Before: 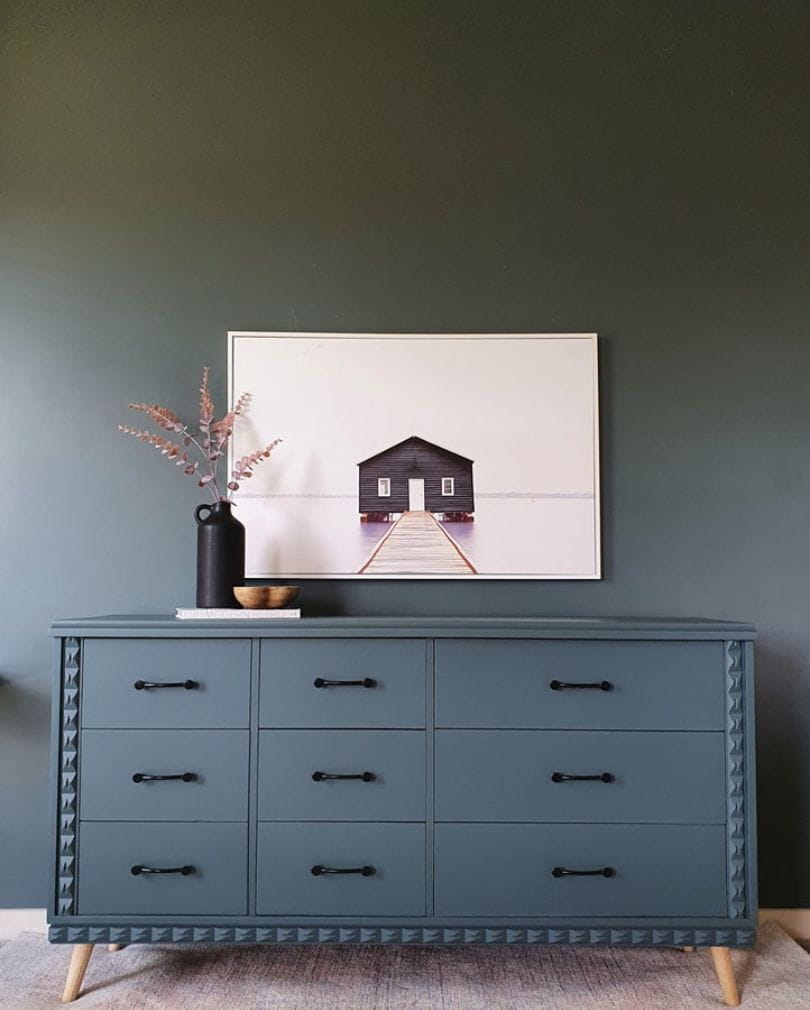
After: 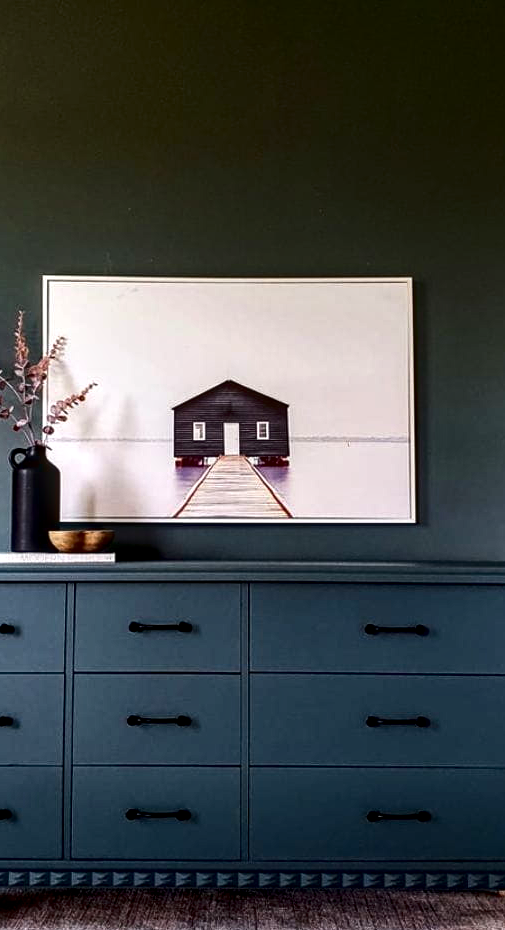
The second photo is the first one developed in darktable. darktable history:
contrast brightness saturation: contrast 0.19, brightness -0.24, saturation 0.11
haze removal: compatibility mode true, adaptive false
crop and rotate: left 22.918%, top 5.629%, right 14.711%, bottom 2.247%
local contrast: detail 154%
exposure: exposure 0.127 EV, compensate highlight preservation false
